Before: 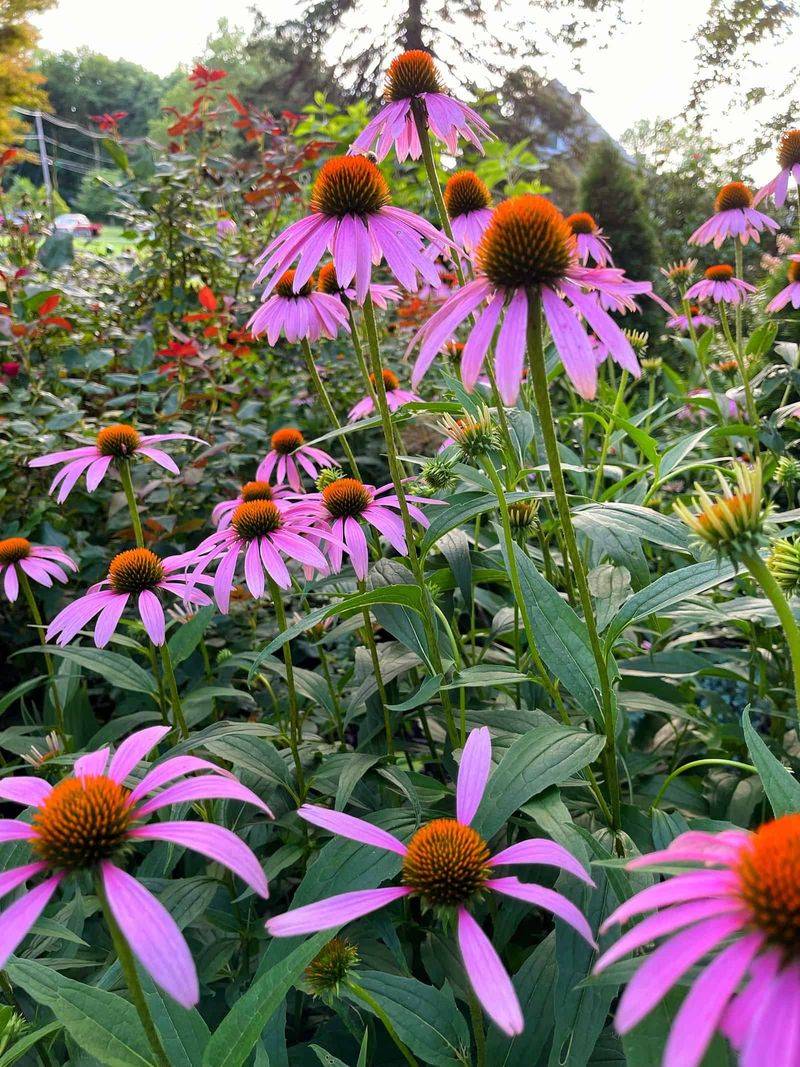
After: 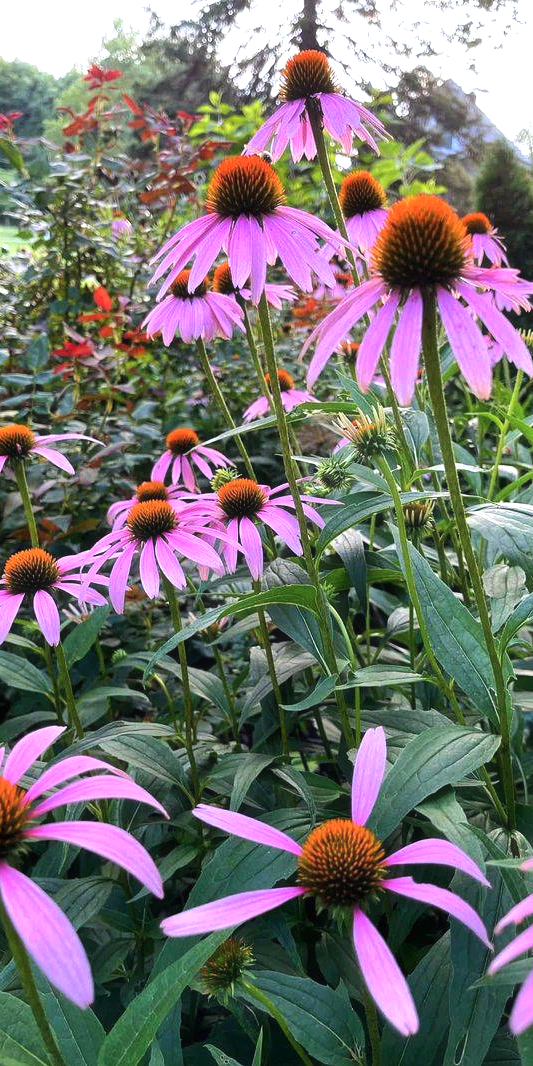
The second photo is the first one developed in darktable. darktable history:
tone equalizer: -8 EV -0.417 EV, -7 EV -0.389 EV, -6 EV -0.333 EV, -5 EV -0.222 EV, -3 EV 0.222 EV, -2 EV 0.333 EV, -1 EV 0.389 EV, +0 EV 0.417 EV, edges refinement/feathering 500, mask exposure compensation -1.57 EV, preserve details no
color calibration: illuminant as shot in camera, x 0.358, y 0.373, temperature 4628.91 K
haze removal: strength -0.05
crop and rotate: left 13.342%, right 19.991%
